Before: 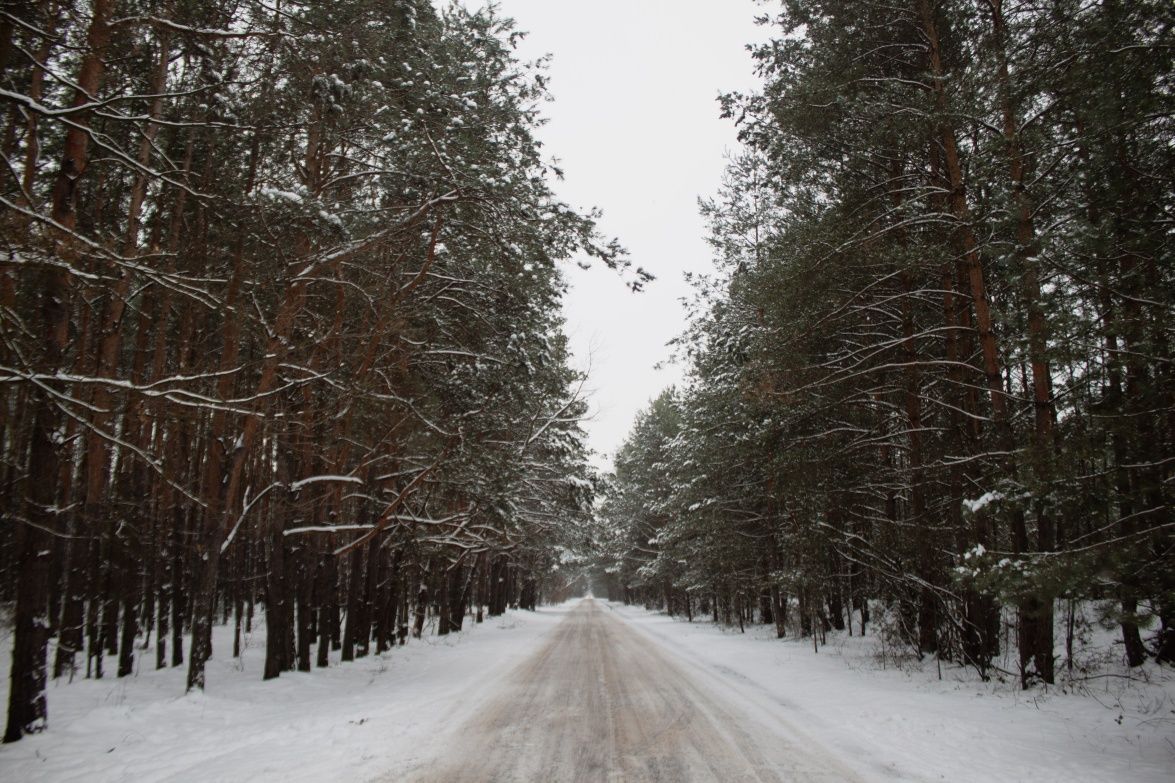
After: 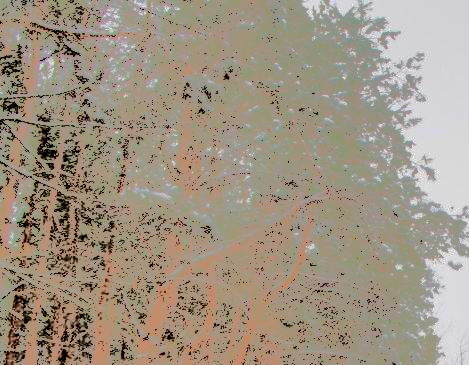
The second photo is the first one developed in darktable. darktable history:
local contrast: detail 160%
contrast brightness saturation: brightness -0.998, saturation 0.984
tone curve: curves: ch0 [(0, 0) (0.003, 0.626) (0.011, 0.626) (0.025, 0.63) (0.044, 0.631) (0.069, 0.632) (0.1, 0.636) (0.136, 0.637) (0.177, 0.641) (0.224, 0.642) (0.277, 0.646) (0.335, 0.649) (0.399, 0.661) (0.468, 0.679) (0.543, 0.702) (0.623, 0.732) (0.709, 0.769) (0.801, 0.804) (0.898, 0.847) (1, 1)], color space Lab, independent channels, preserve colors none
crop and rotate: left 11.007%, top 0.064%, right 48.995%, bottom 53.315%
